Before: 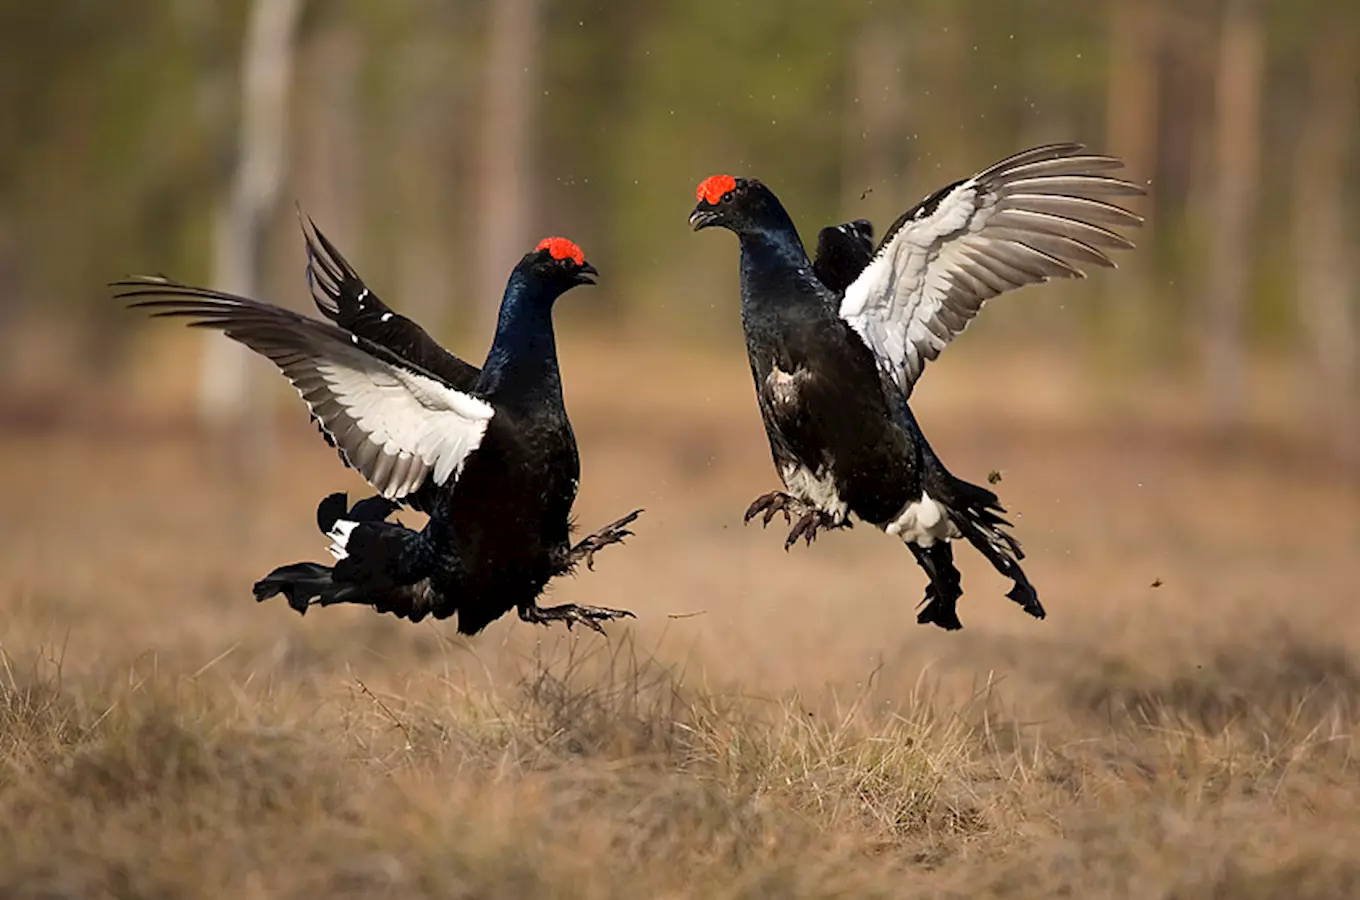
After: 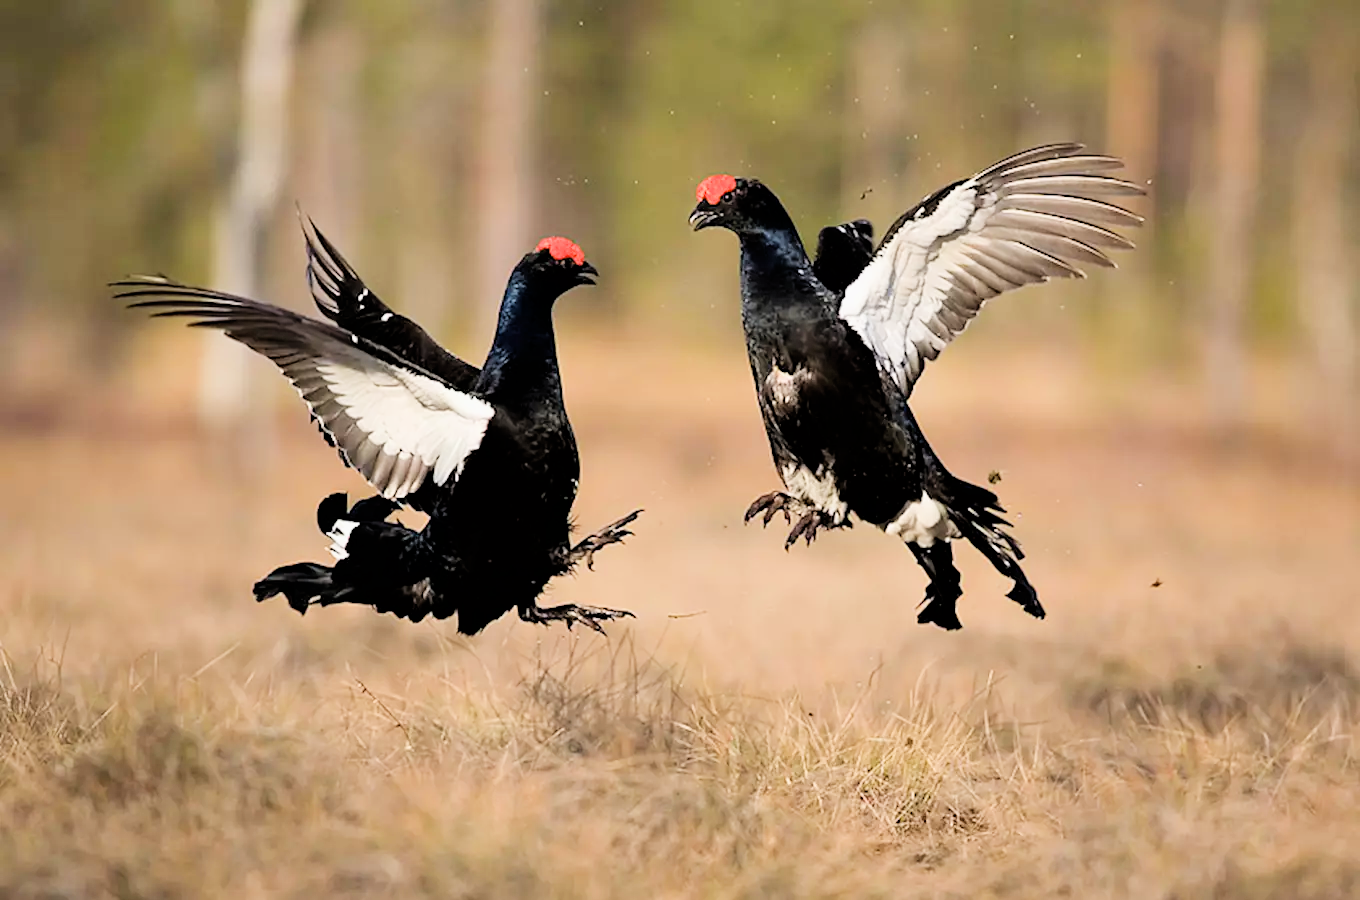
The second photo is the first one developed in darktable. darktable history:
filmic rgb: black relative exposure -5.08 EV, white relative exposure 3.97 EV, hardness 2.89, contrast 1.184
exposure: exposure 1 EV, compensate exposure bias true, compensate highlight preservation false
